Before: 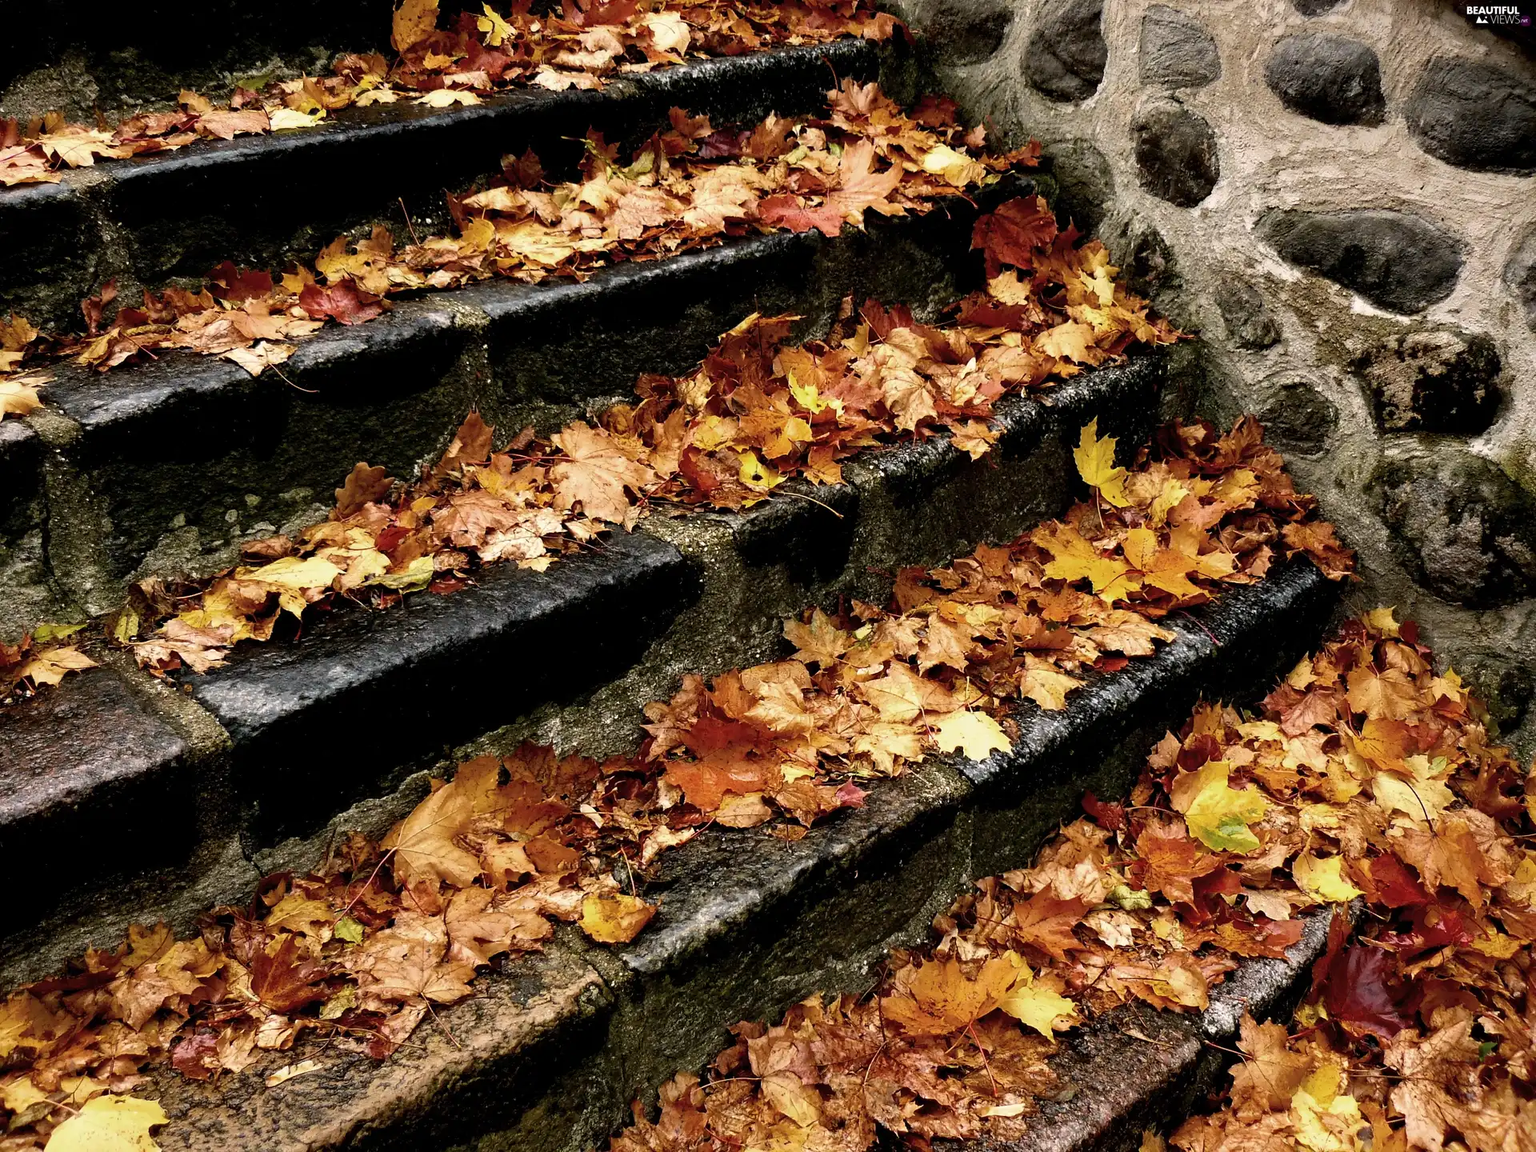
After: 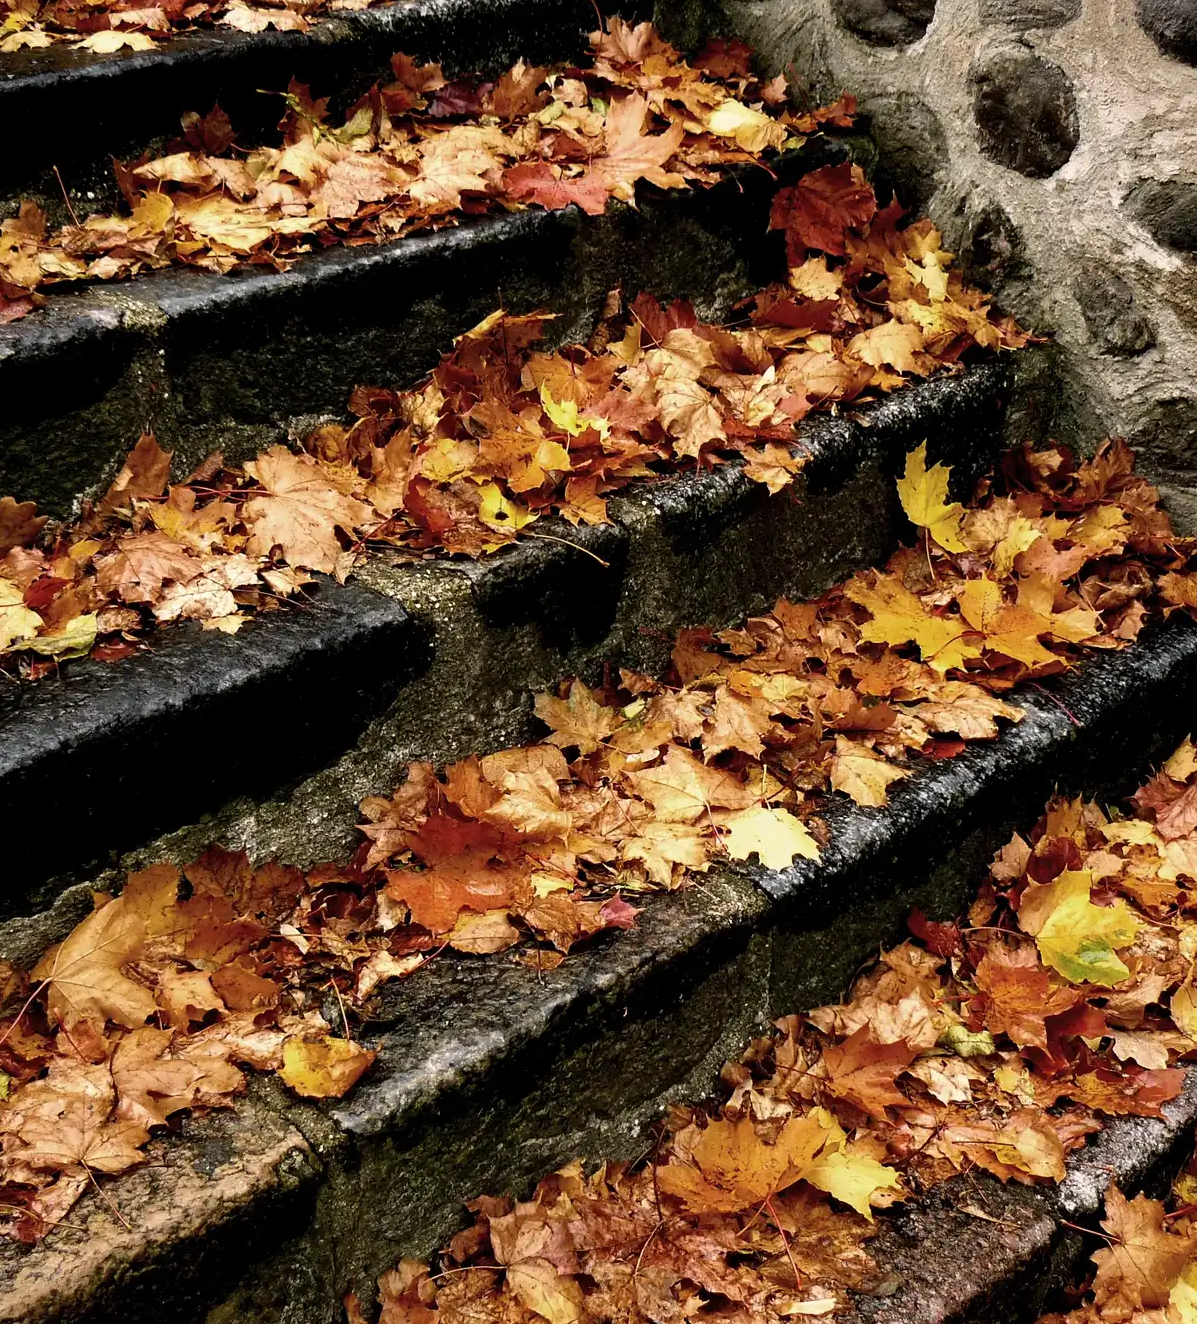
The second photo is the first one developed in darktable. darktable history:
crop and rotate: left 23.178%, top 5.64%, right 14.437%, bottom 2.359%
